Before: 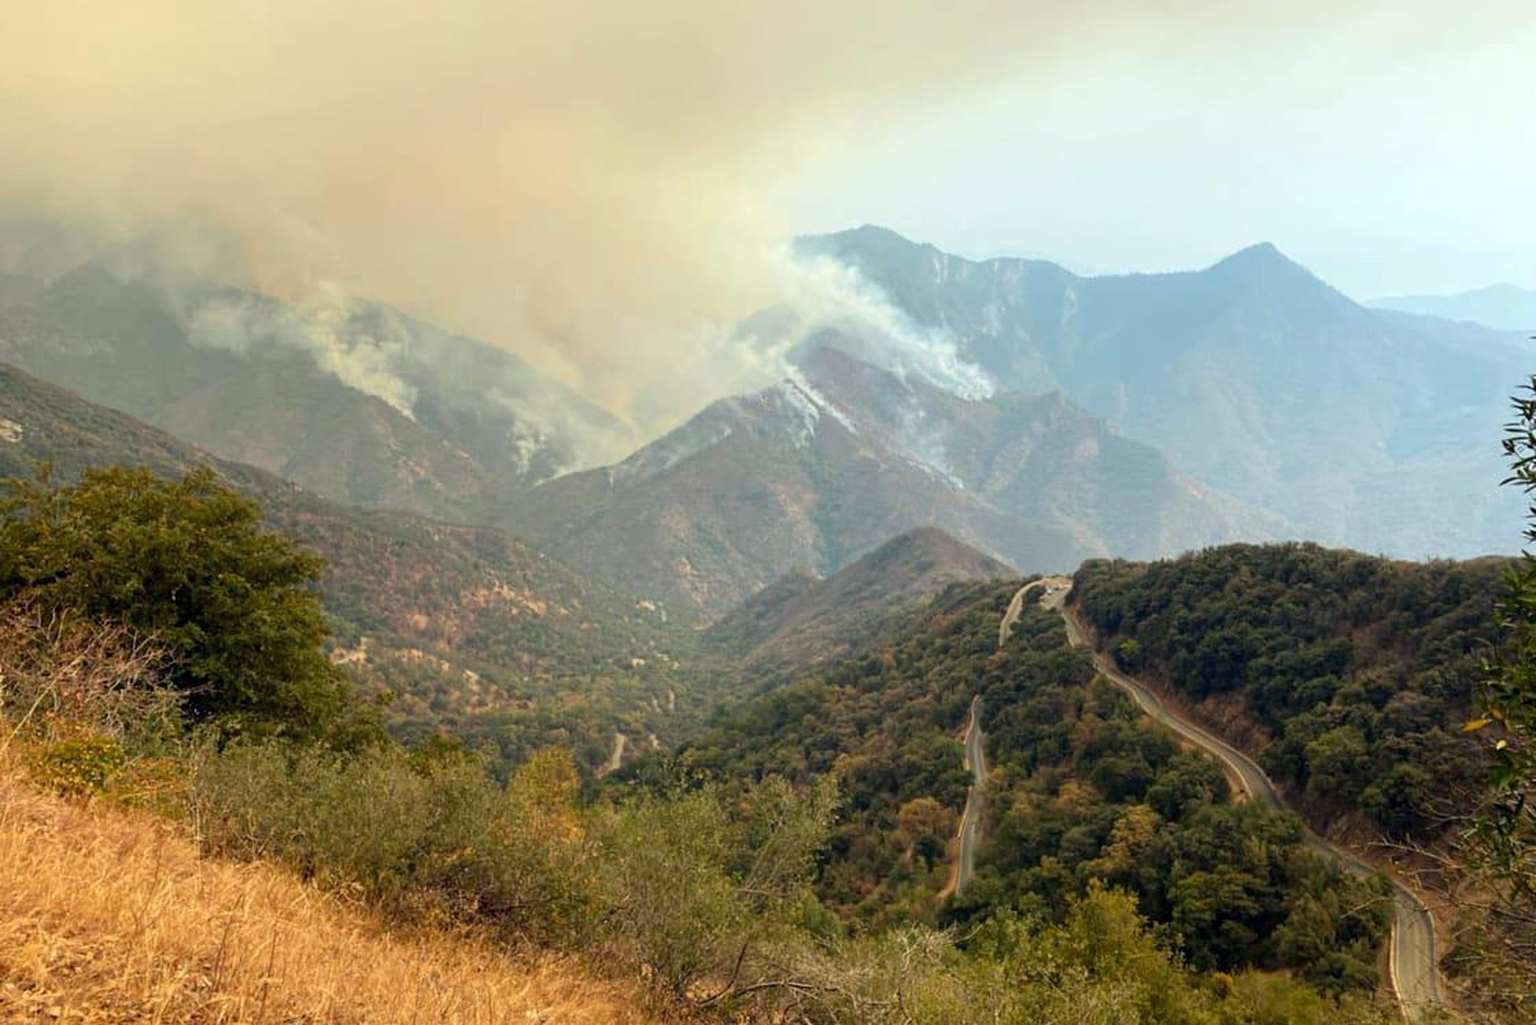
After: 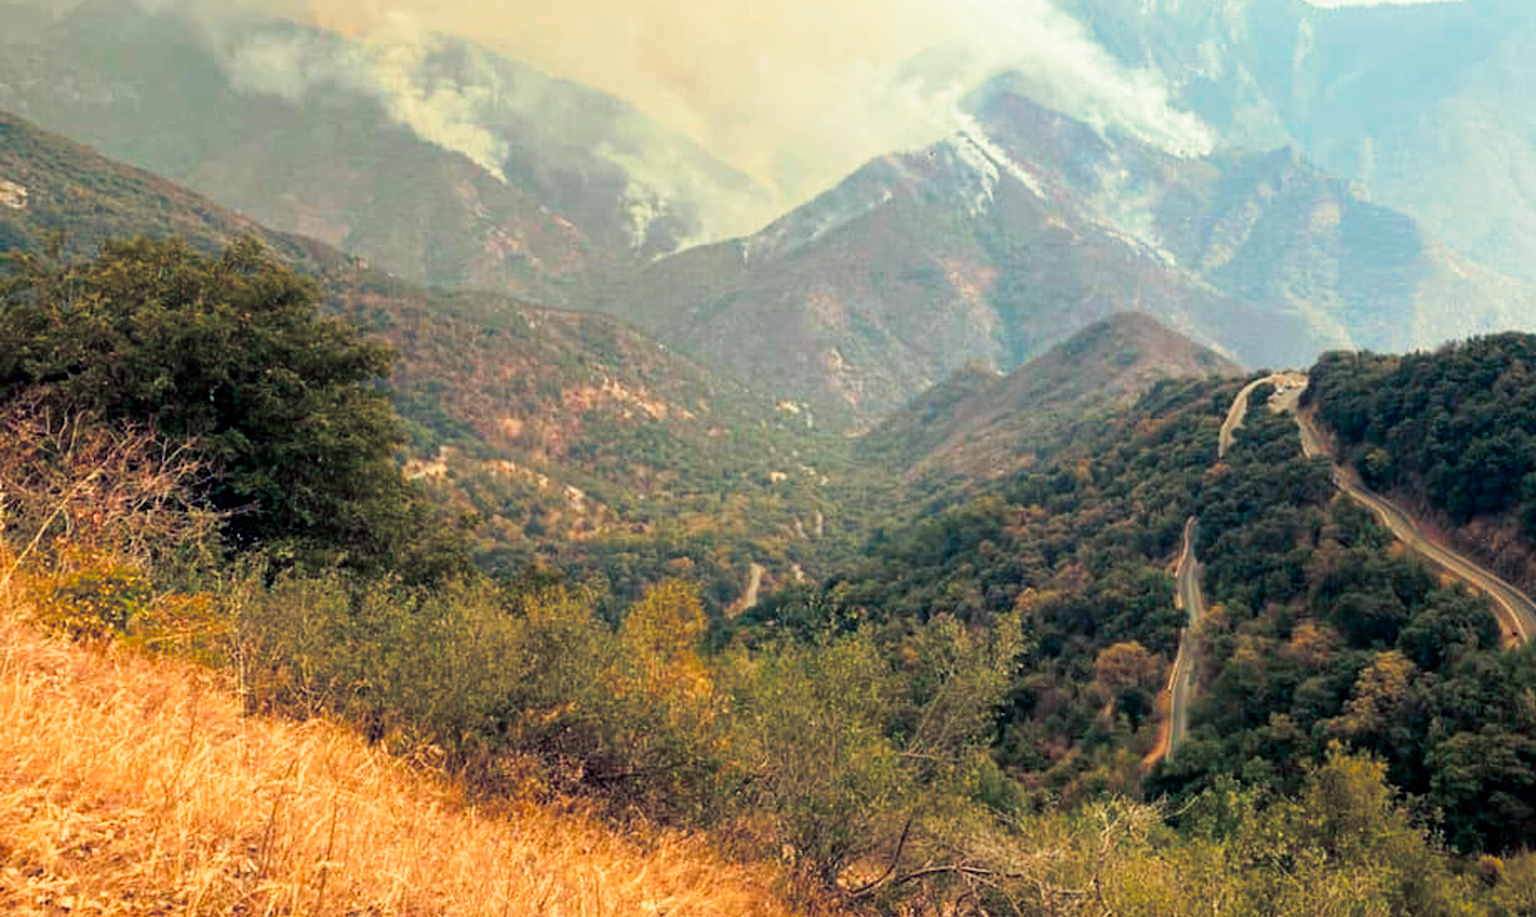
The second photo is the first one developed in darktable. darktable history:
base curve: curves: ch0 [(0, 0) (0.666, 0.806) (1, 1)]
split-toning: shadows › hue 216°, shadows › saturation 1, highlights › hue 57.6°, balance -33.4
crop: top 26.531%, right 17.959%
